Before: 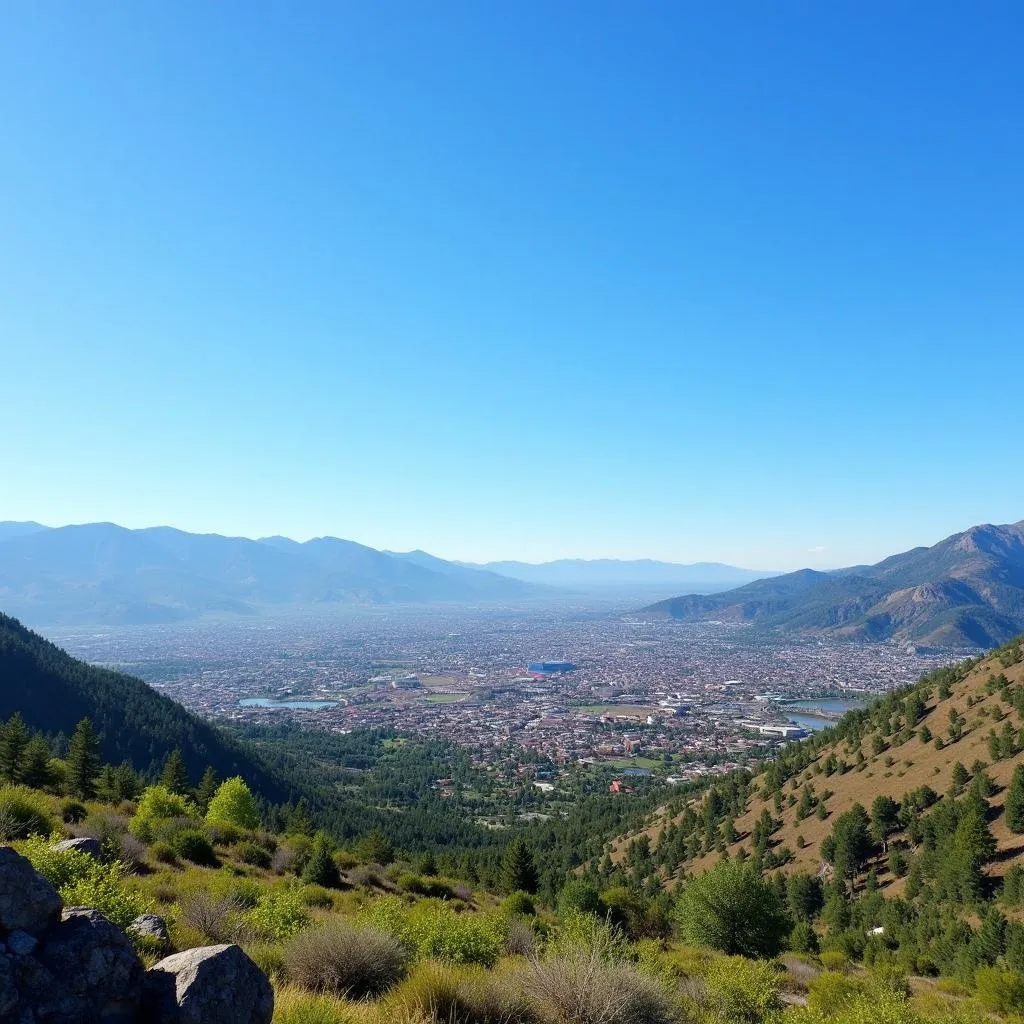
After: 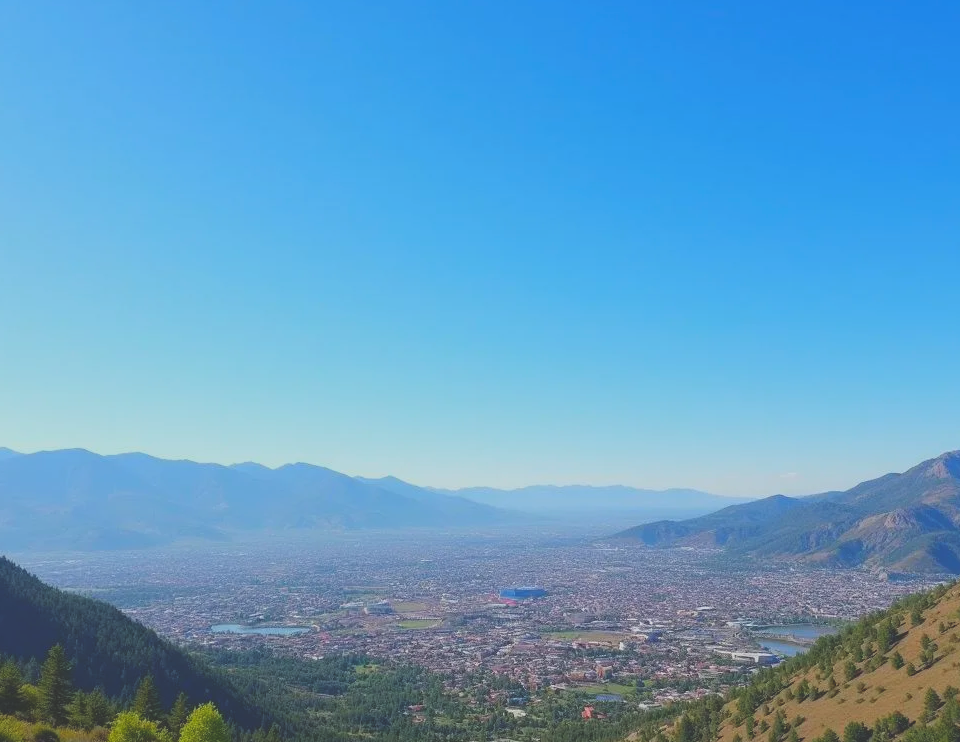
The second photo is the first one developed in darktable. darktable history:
color balance: lift [1.01, 1, 1, 1], gamma [1.097, 1, 1, 1], gain [0.85, 1, 1, 1]
crop: left 2.737%, top 7.287%, right 3.421%, bottom 20.179%
contrast brightness saturation: contrast -0.19, saturation 0.19
